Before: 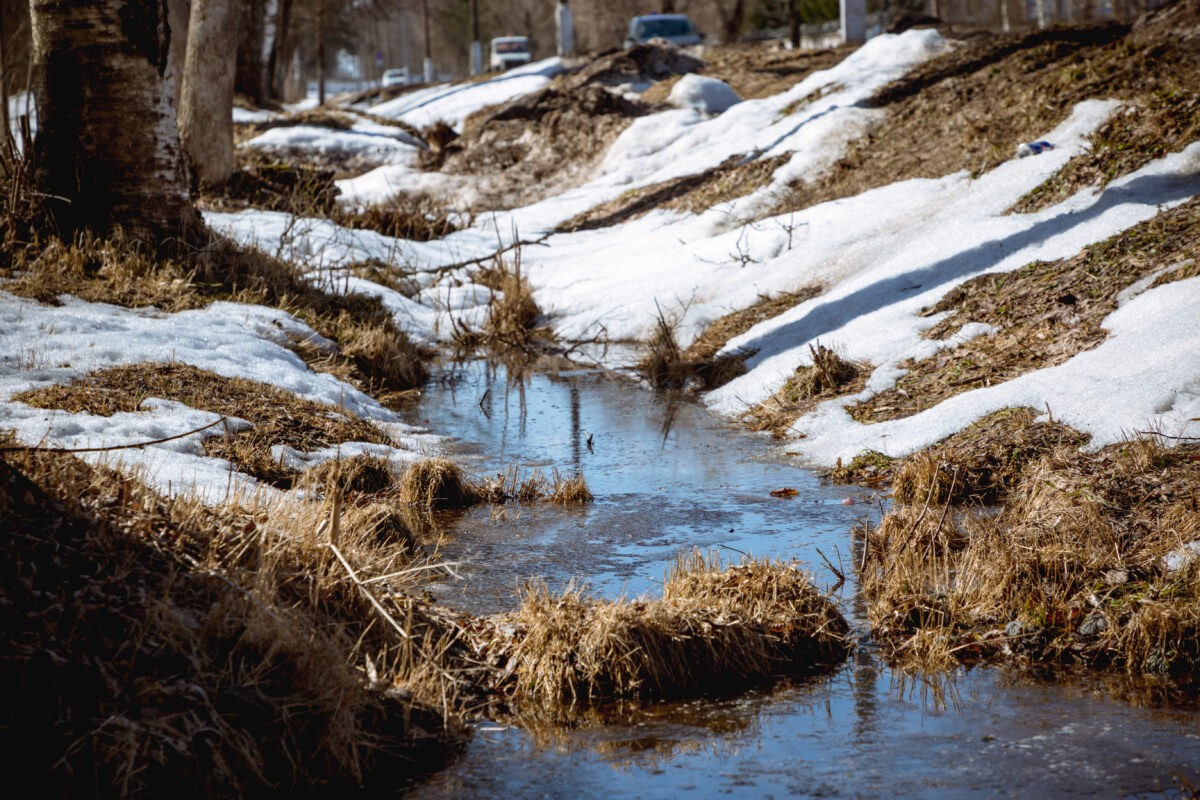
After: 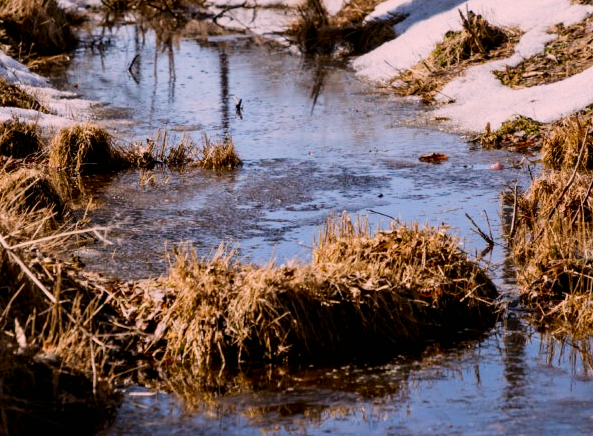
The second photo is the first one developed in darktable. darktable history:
contrast brightness saturation: contrast 0.184, saturation 0.298
crop: left 29.256%, top 41.928%, right 21.286%, bottom 3.491%
exposure: compensate highlight preservation false
color correction: highlights a* 14.56, highlights b* 4.72
filmic rgb: black relative exposure -7.65 EV, white relative exposure 4.56 EV, threshold 2.98 EV, hardness 3.61, contrast 1.058, enable highlight reconstruction true
